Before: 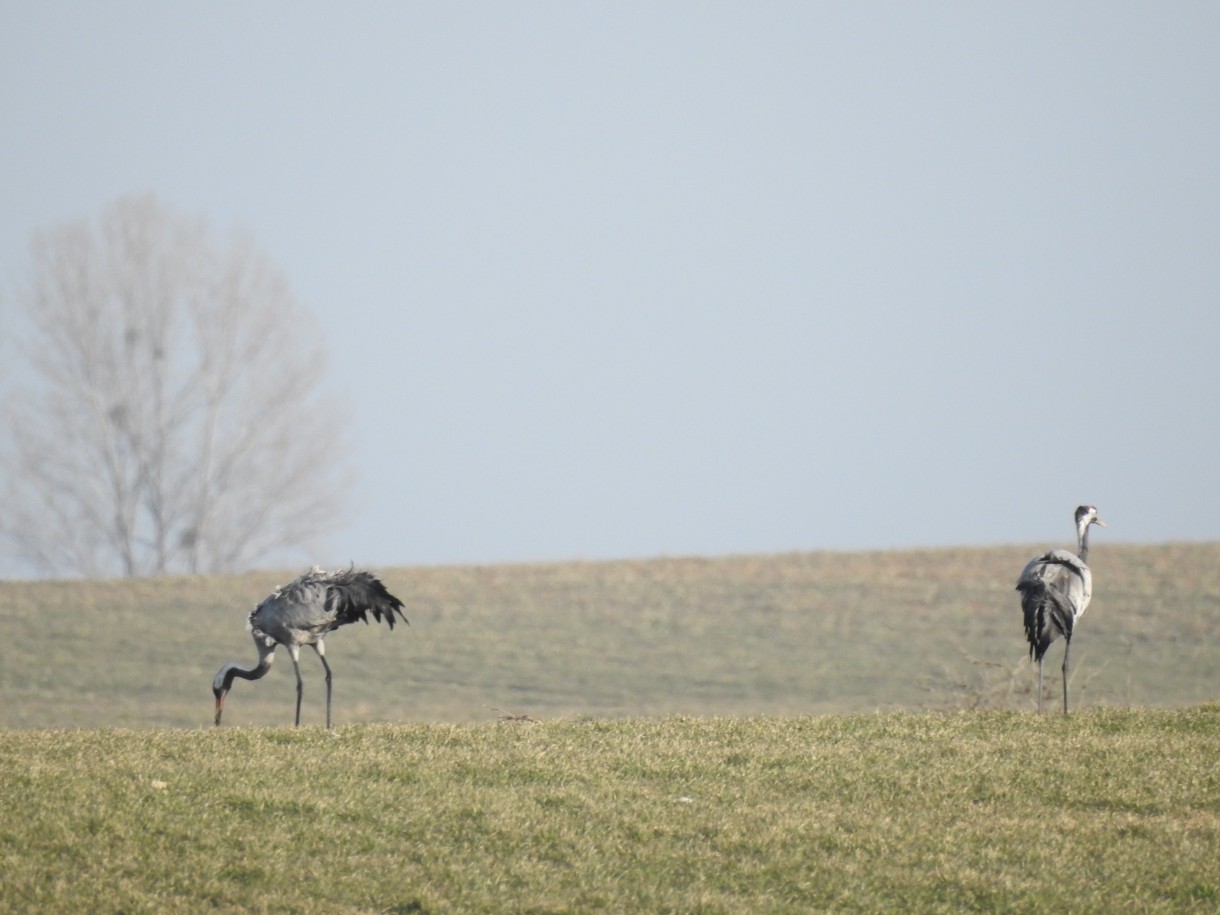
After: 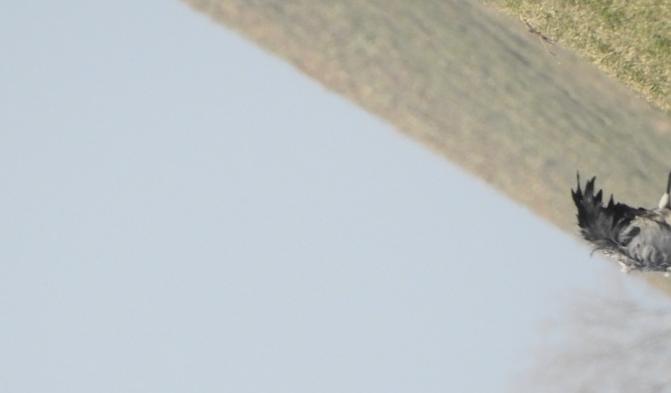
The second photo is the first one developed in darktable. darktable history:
crop and rotate: angle 146.78°, left 9.219%, top 15.646%, right 4.483%, bottom 16.978%
